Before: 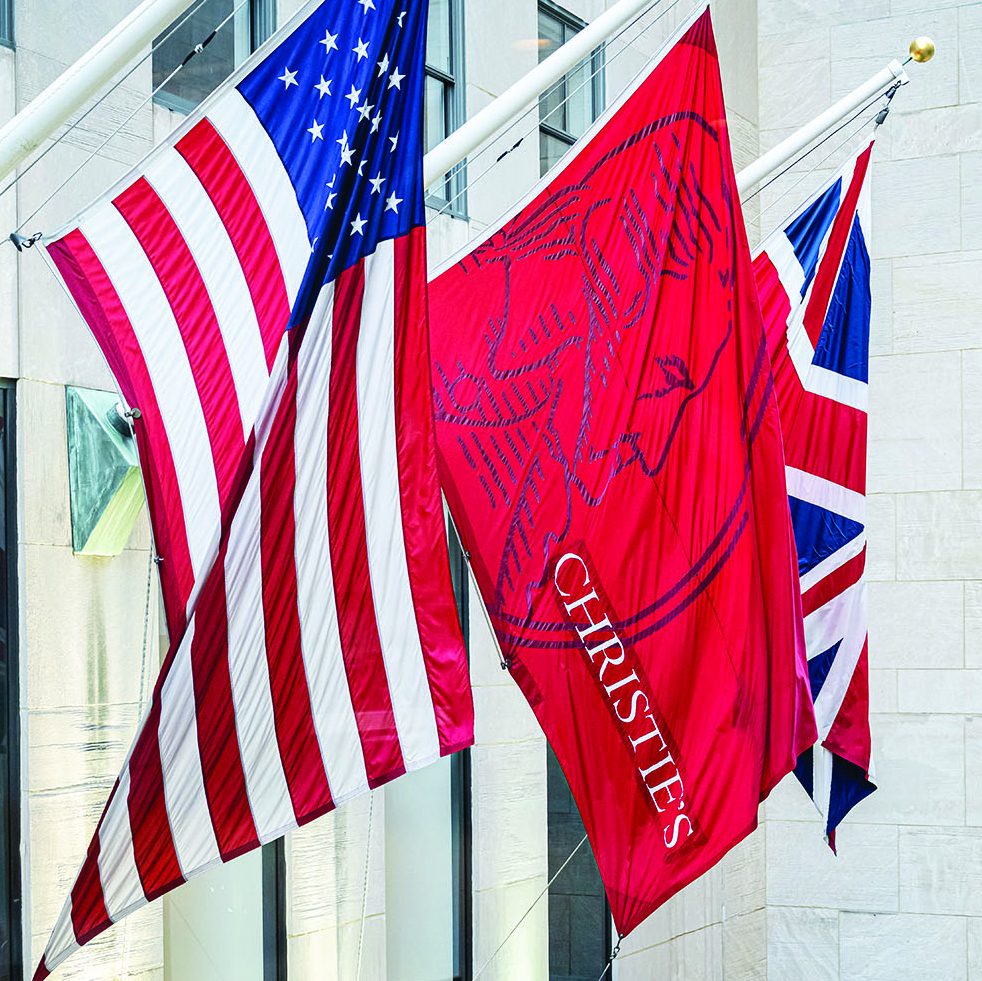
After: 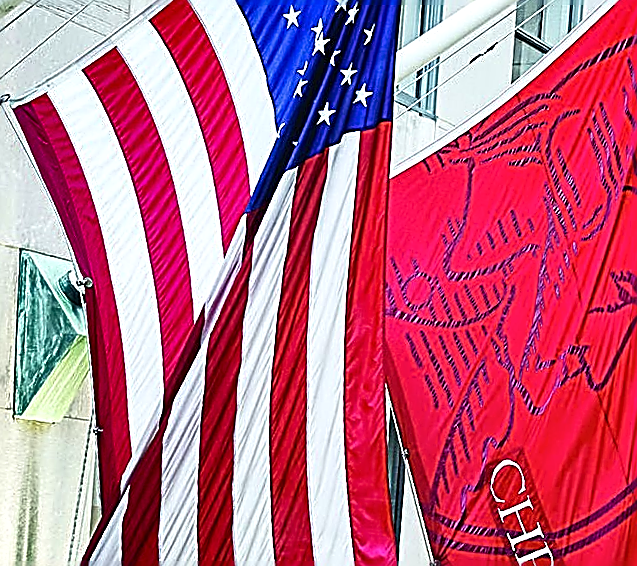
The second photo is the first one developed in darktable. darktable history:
crop and rotate: angle -4.99°, left 2.122%, top 6.945%, right 27.566%, bottom 30.519%
shadows and highlights: radius 171.16, shadows 27, white point adjustment 3.13, highlights -67.95, soften with gaussian
sharpen: amount 2
